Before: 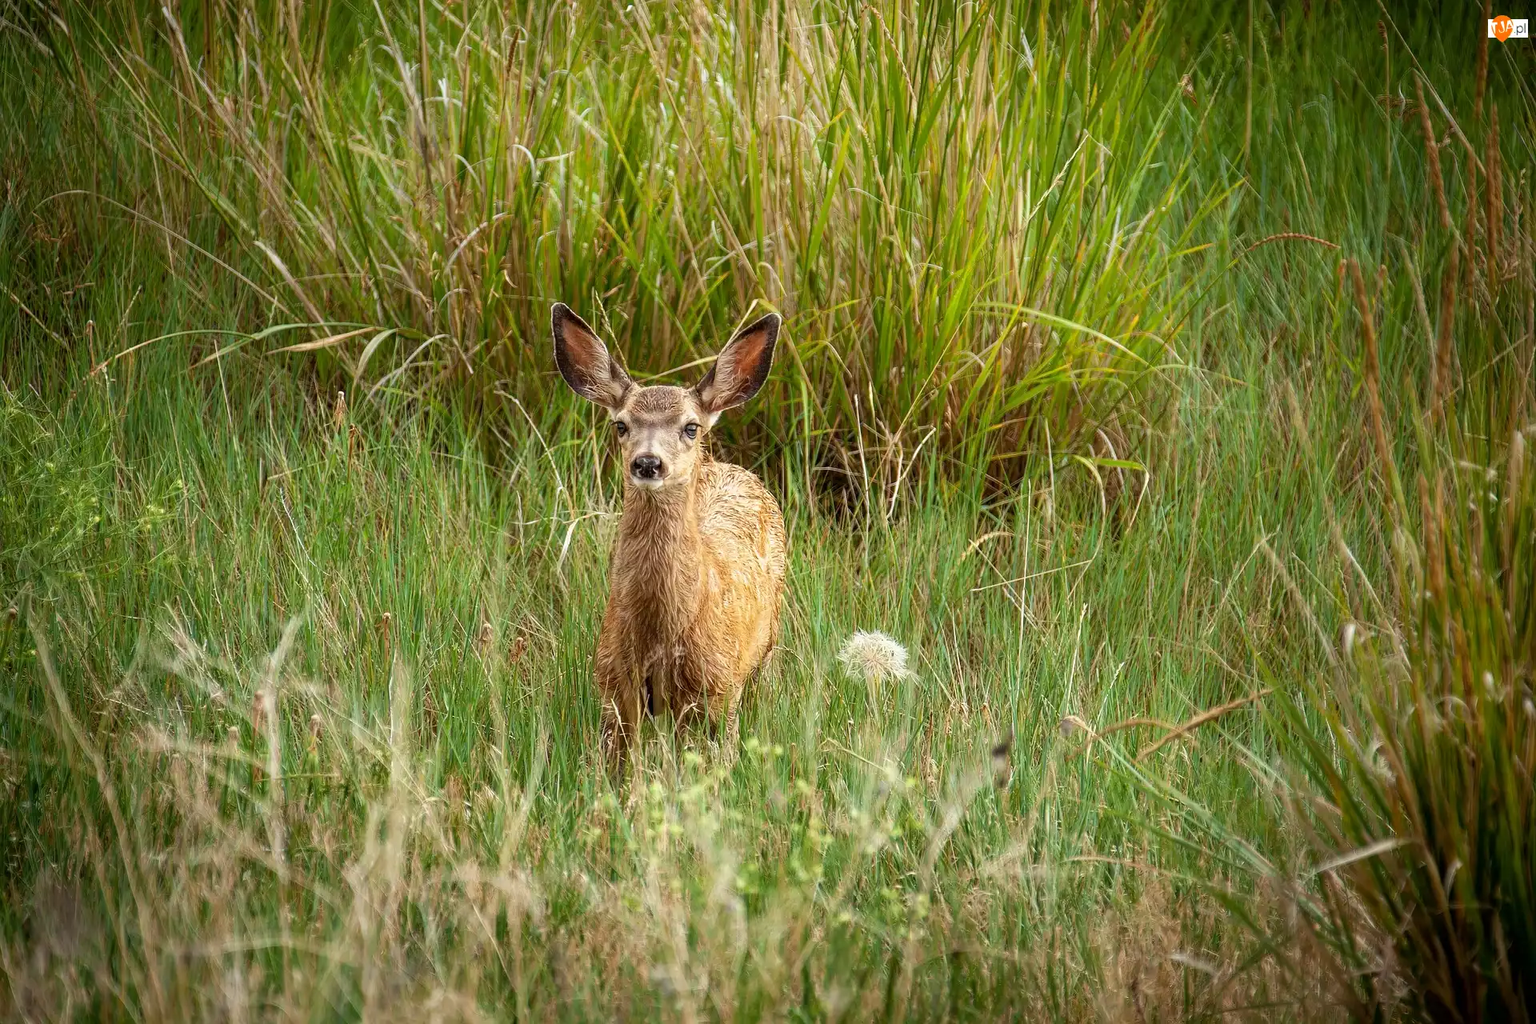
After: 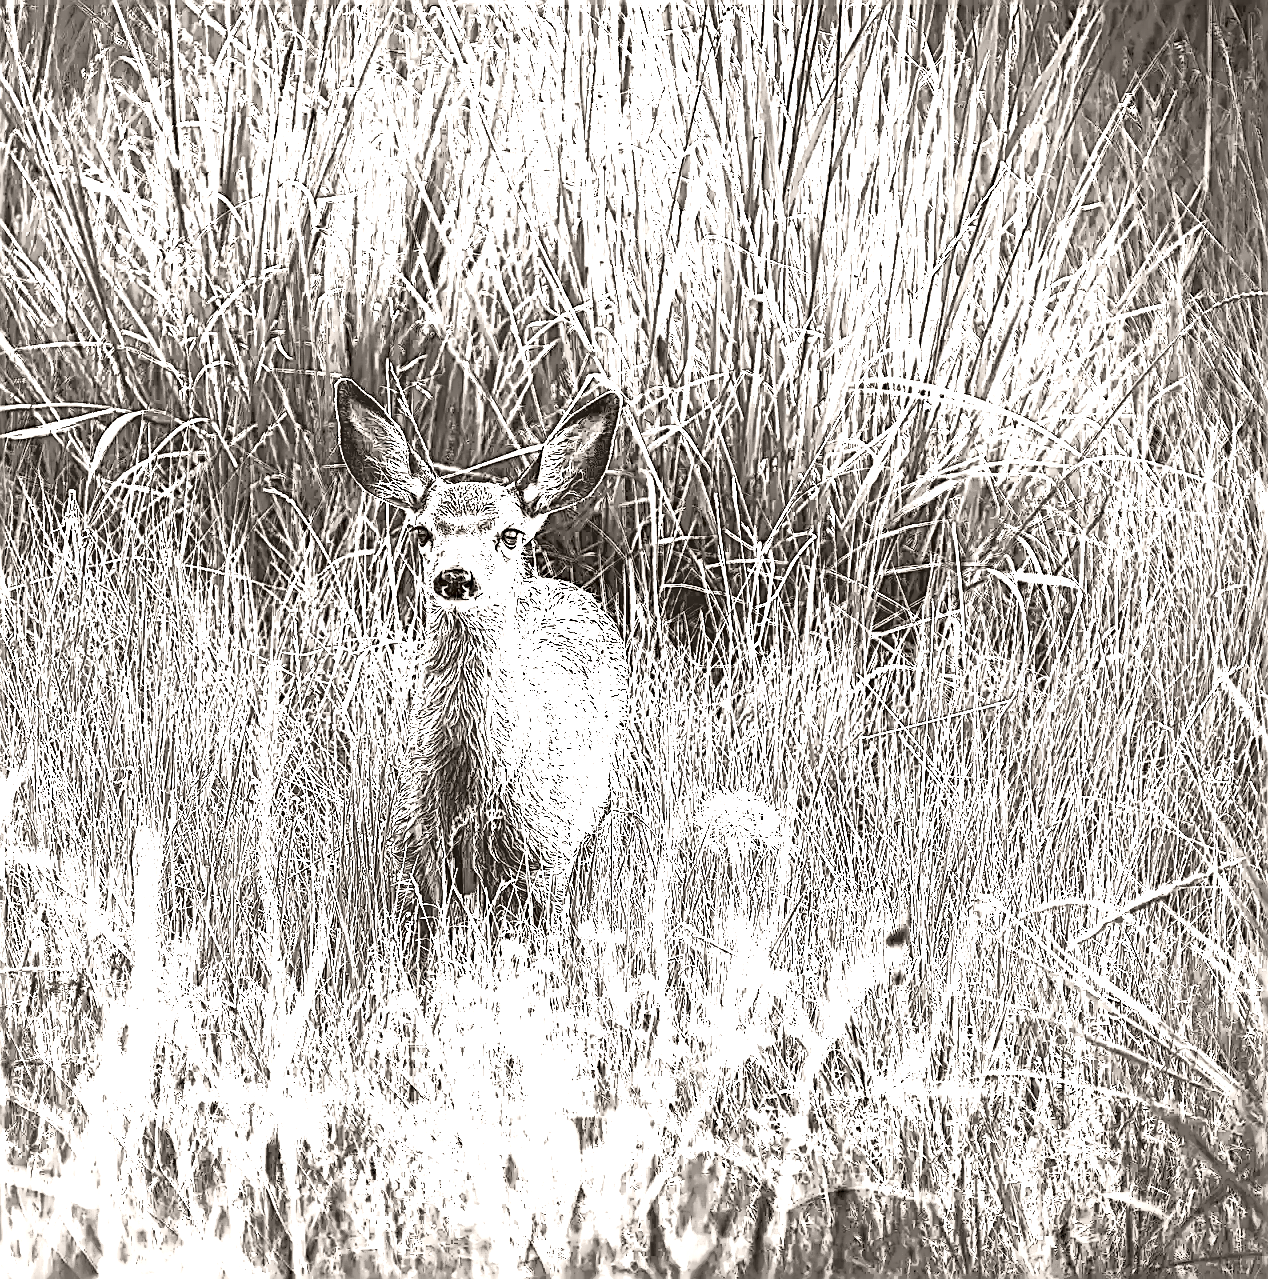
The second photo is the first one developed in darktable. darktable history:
color zones: curves: ch0 [(0.018, 0.548) (0.197, 0.654) (0.425, 0.447) (0.605, 0.658) (0.732, 0.579)]; ch1 [(0.105, 0.531) (0.224, 0.531) (0.386, 0.39) (0.618, 0.456) (0.732, 0.456) (0.956, 0.421)]; ch2 [(0.039, 0.583) (0.215, 0.465) (0.399, 0.544) (0.465, 0.548) (0.614, 0.447) (0.724, 0.43) (0.882, 0.623) (0.956, 0.632)]
crop and rotate: left 18.442%, right 15.508%
colorize: hue 34.49°, saturation 35.33%, source mix 100%, lightness 55%, version 1
color correction: highlights a* 5.62, highlights b* 33.57, shadows a* -25.86, shadows b* 4.02
sharpen: amount 1.861
tone curve: curves: ch0 [(0, 0) (0.003, 0.003) (0.011, 0.008) (0.025, 0.018) (0.044, 0.04) (0.069, 0.062) (0.1, 0.09) (0.136, 0.121) (0.177, 0.158) (0.224, 0.197) (0.277, 0.255) (0.335, 0.314) (0.399, 0.391) (0.468, 0.496) (0.543, 0.683) (0.623, 0.801) (0.709, 0.883) (0.801, 0.94) (0.898, 0.984) (1, 1)], preserve colors none
local contrast: highlights 0%, shadows 198%, detail 164%, midtone range 0.001
exposure: black level correction 0.001, exposure 0.5 EV, compensate exposure bias true, compensate highlight preservation false
